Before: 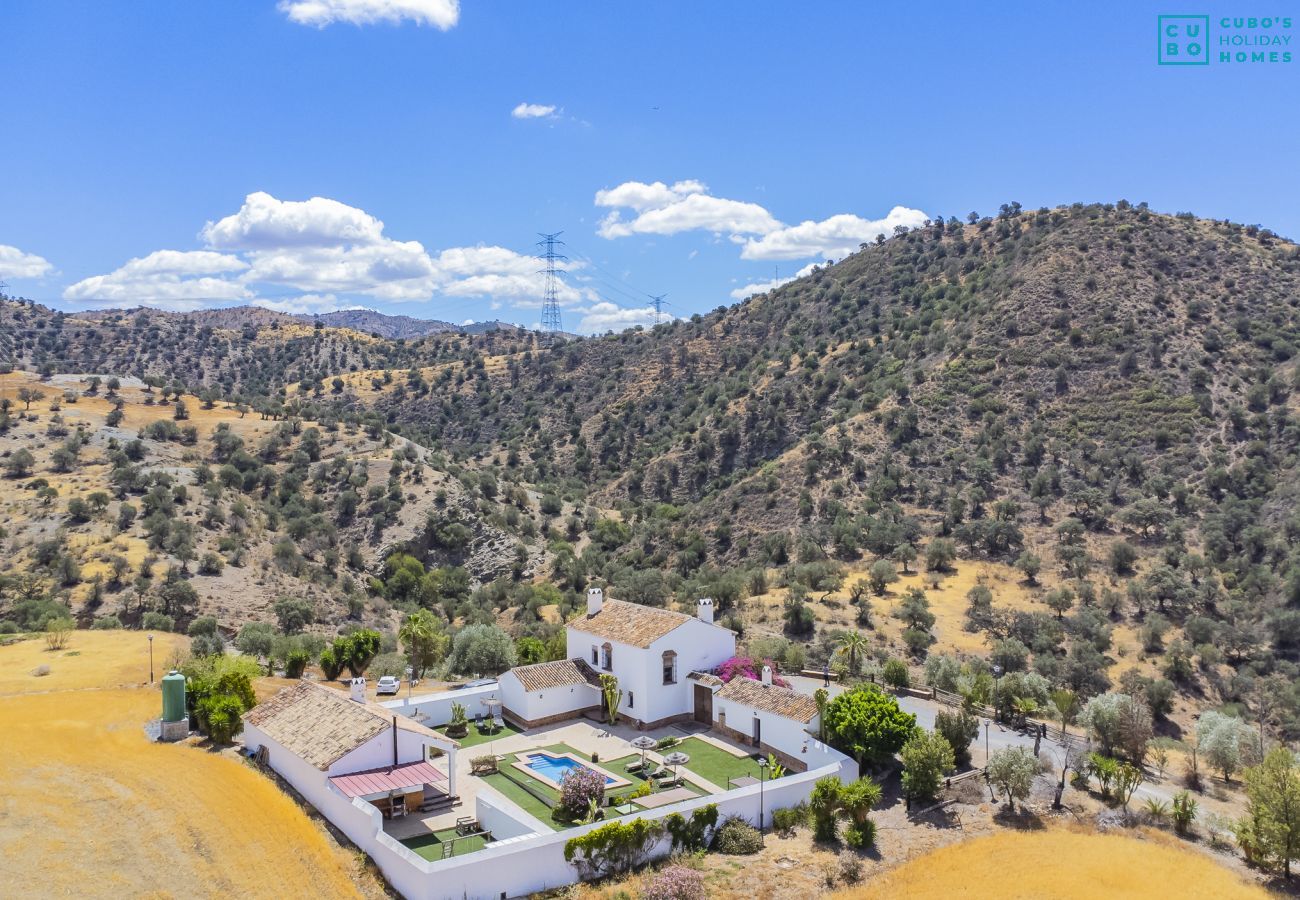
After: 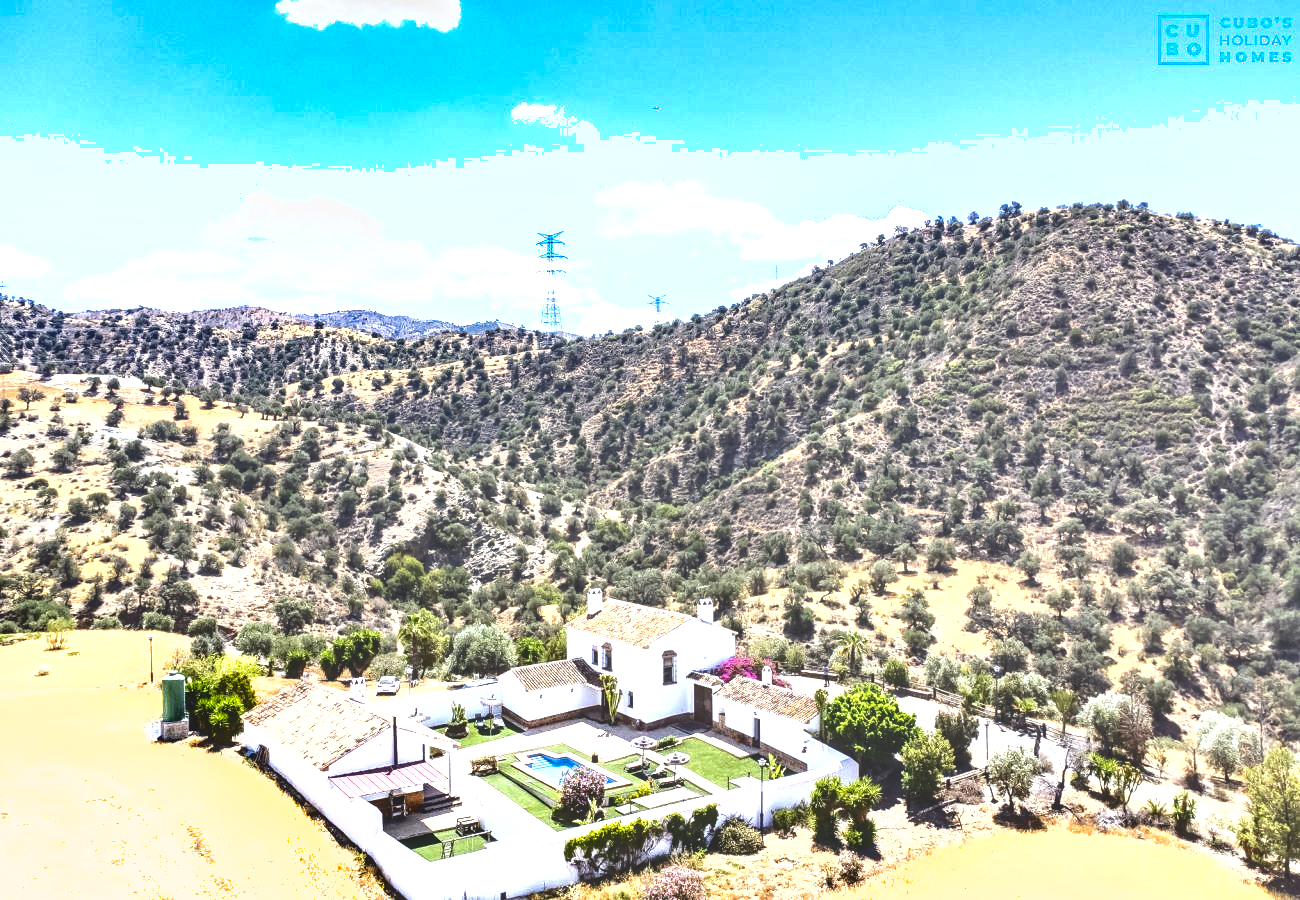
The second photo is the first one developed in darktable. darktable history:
exposure: black level correction -0.023, exposure 1.397 EV, compensate highlight preservation false
local contrast: on, module defaults
shadows and highlights: soften with gaussian
